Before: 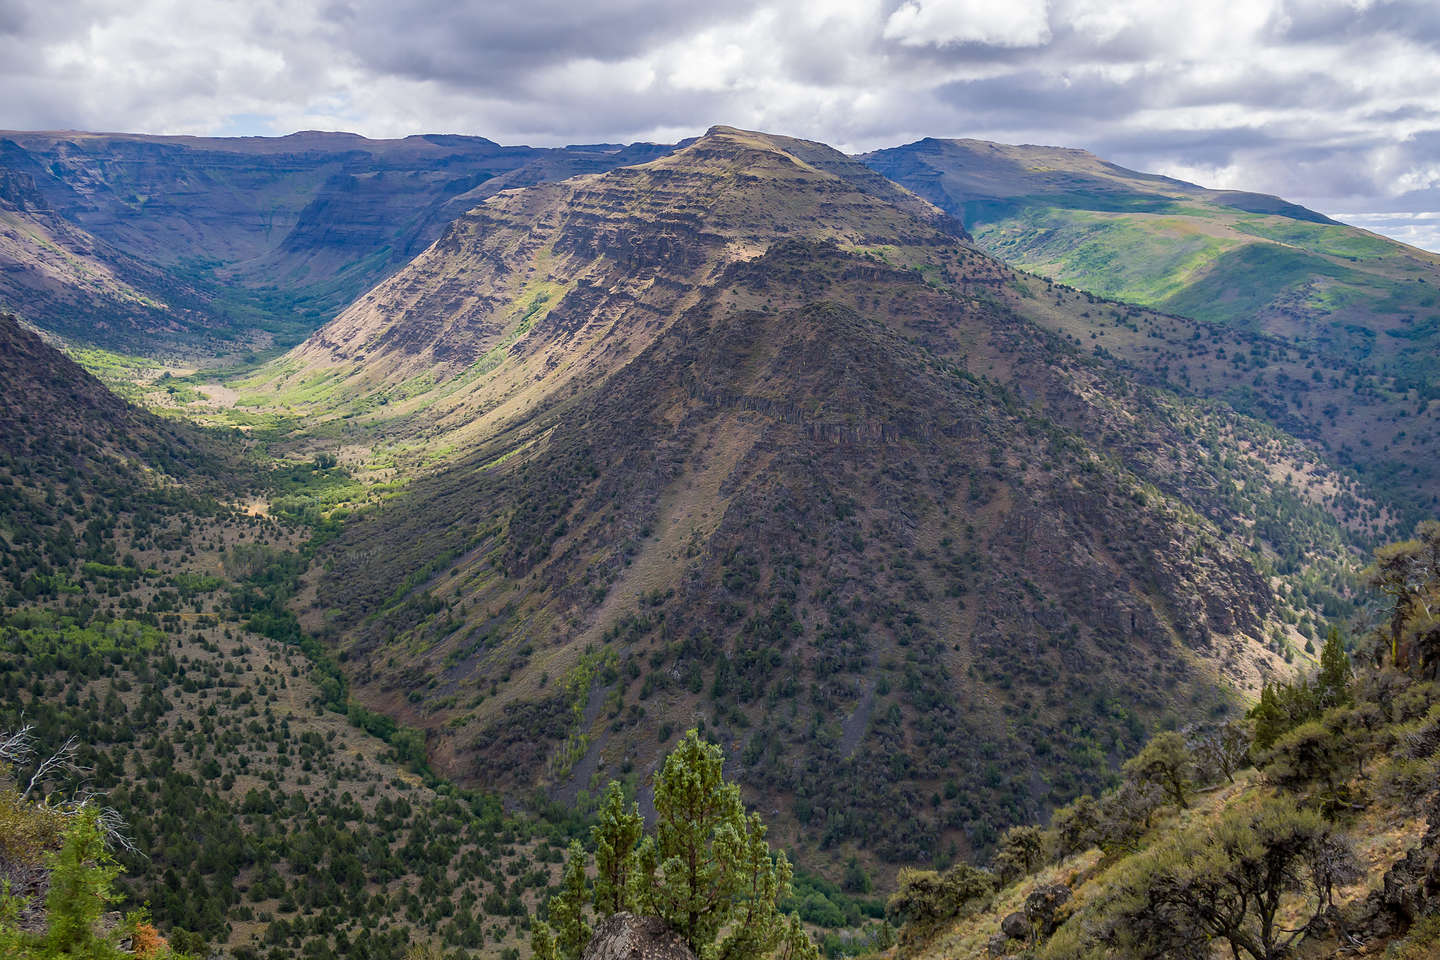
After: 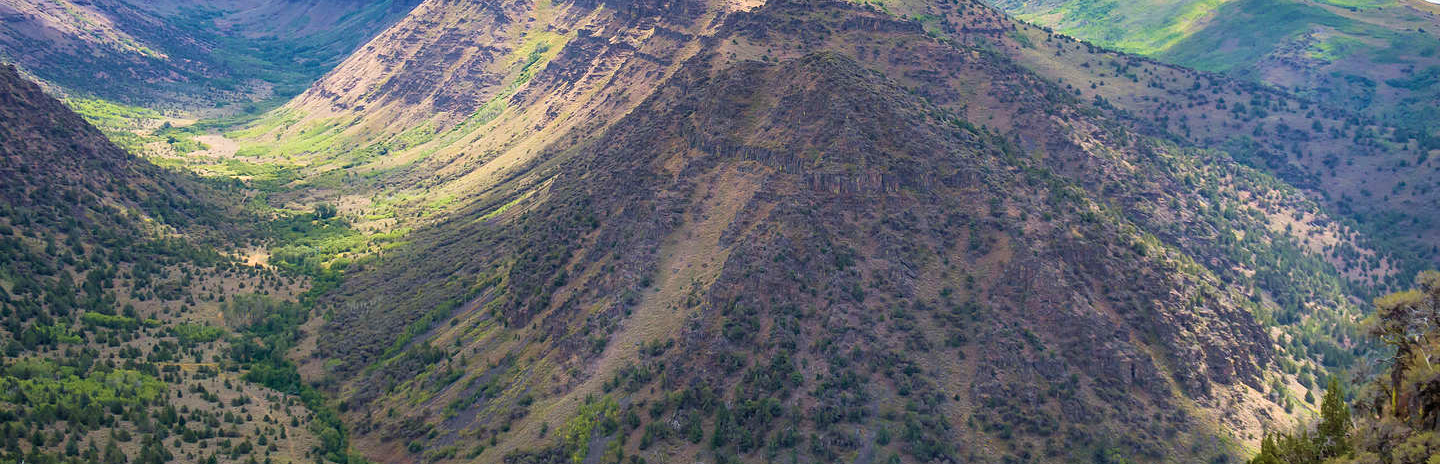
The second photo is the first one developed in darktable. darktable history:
contrast brightness saturation: contrast 0.05, brightness 0.06, saturation 0.01
exposure: exposure 0.2 EV, compensate highlight preservation false
crop and rotate: top 26.056%, bottom 25.543%
velvia: on, module defaults
